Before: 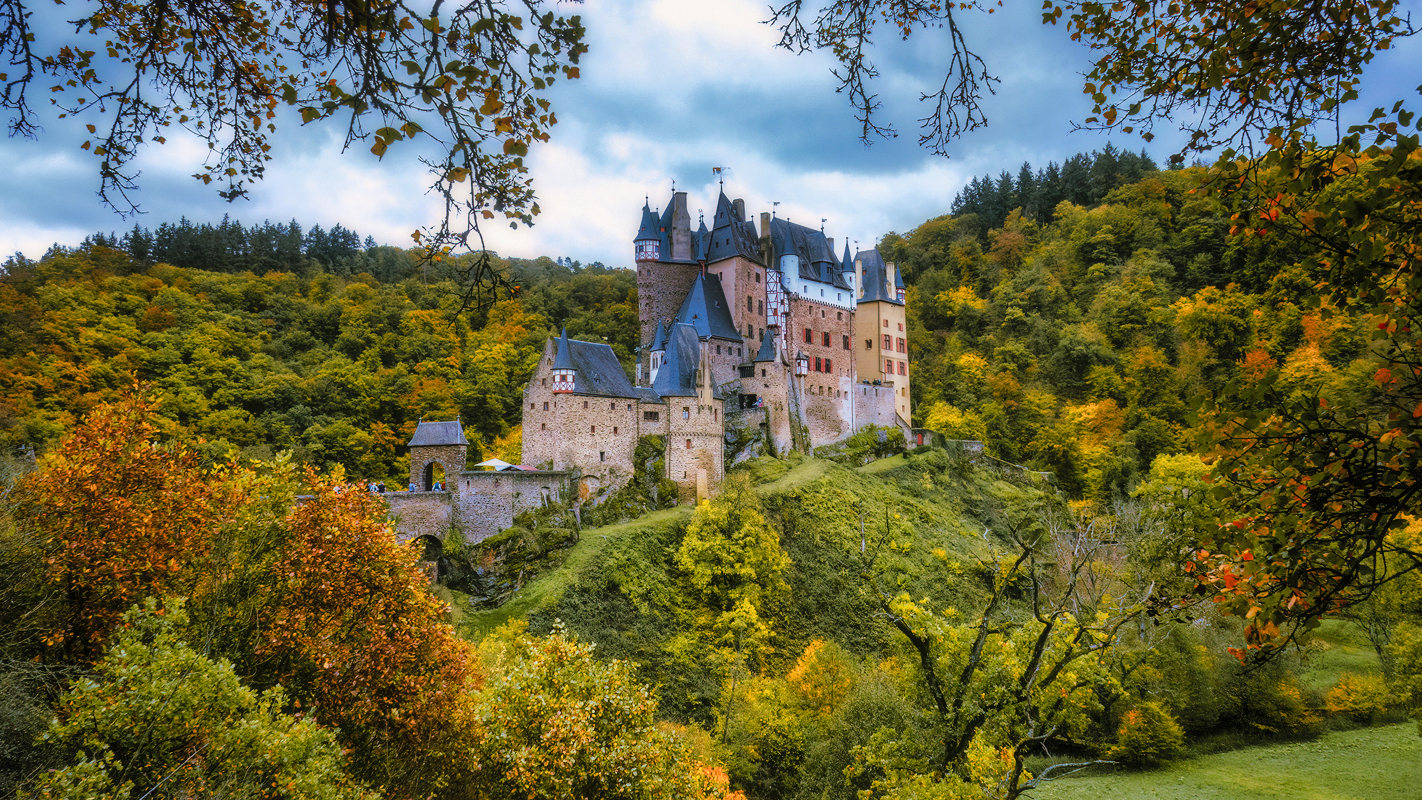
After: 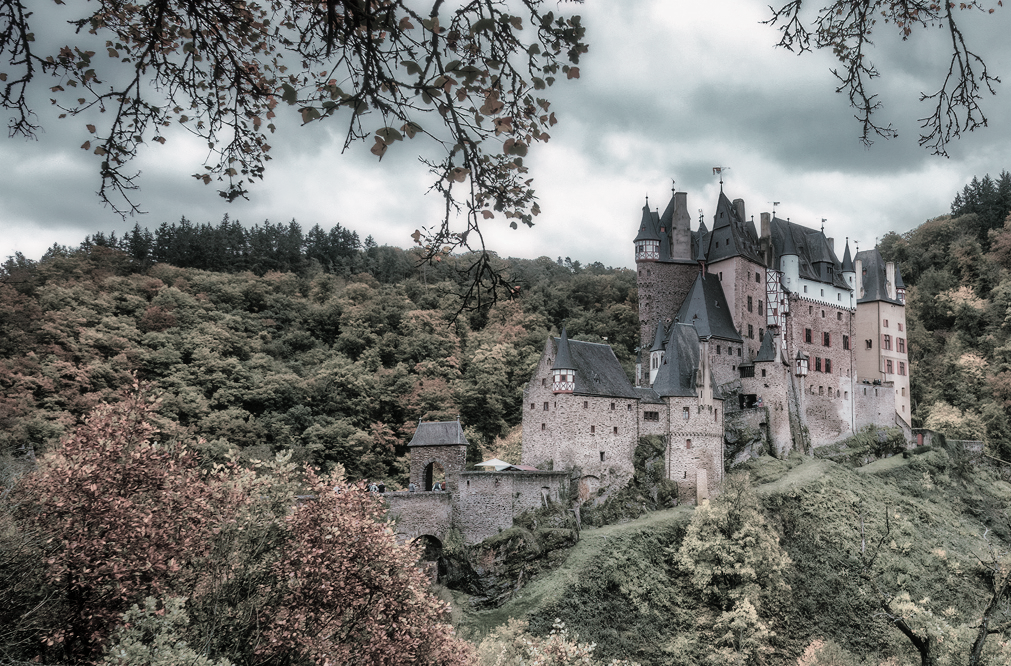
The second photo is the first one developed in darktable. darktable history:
color contrast: green-magenta contrast 0.3, blue-yellow contrast 0.15
crop: right 28.885%, bottom 16.626%
